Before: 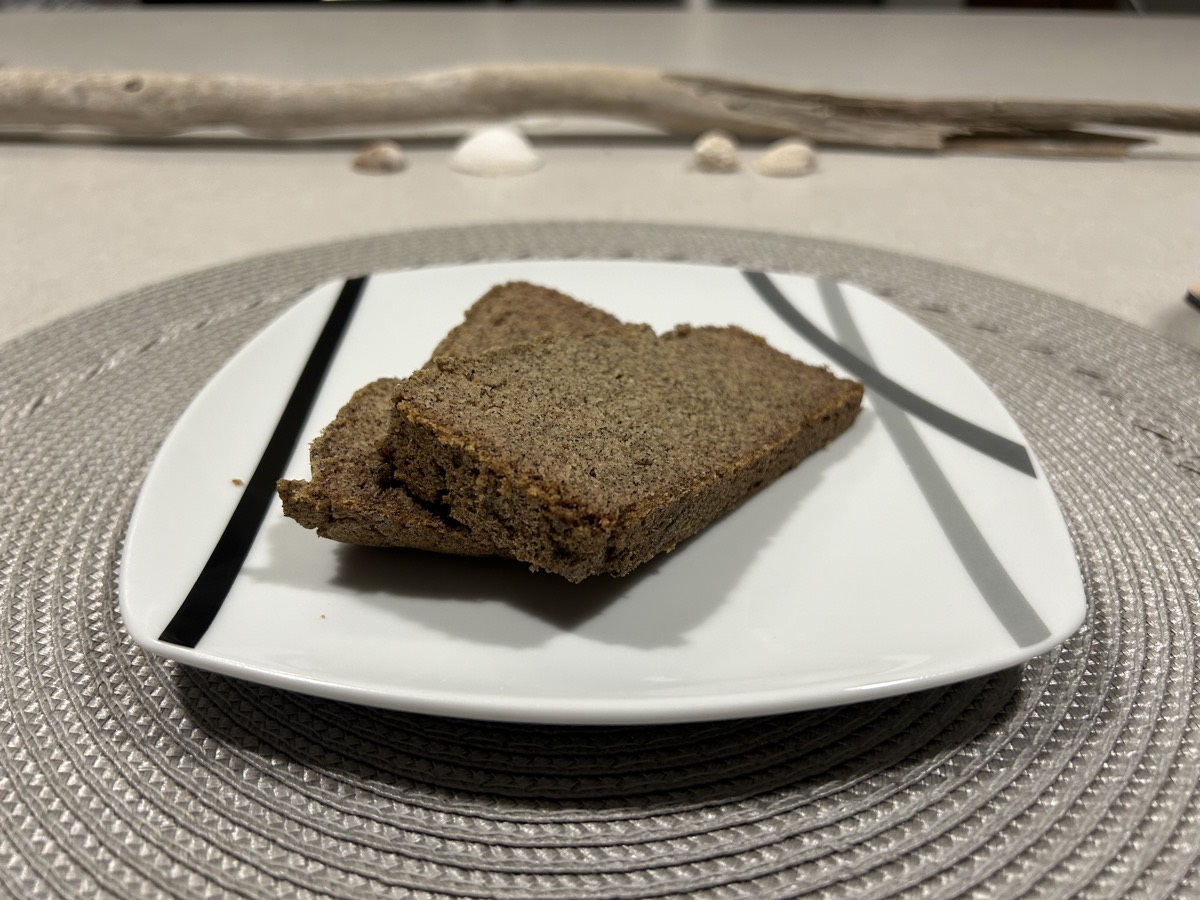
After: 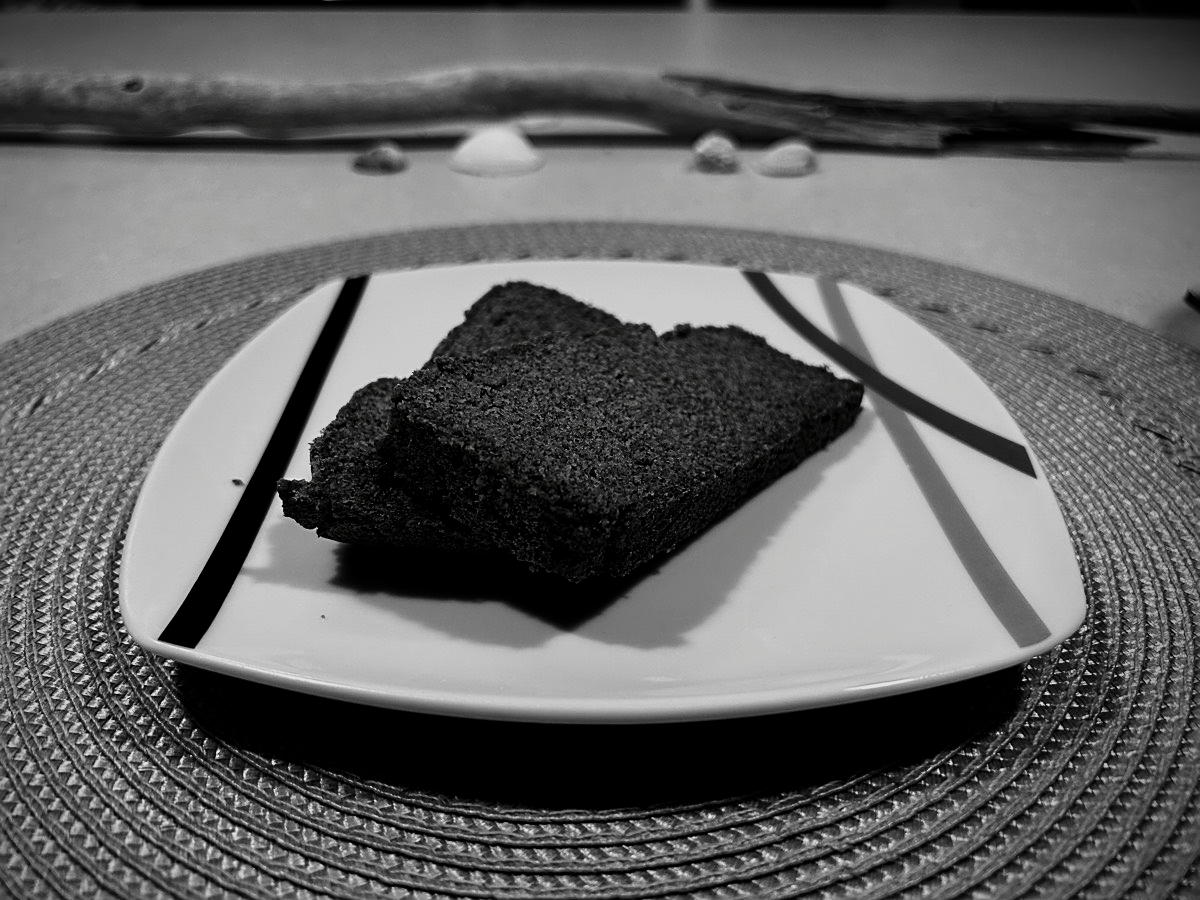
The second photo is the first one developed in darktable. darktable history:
vignetting: fall-off radius 60.81%, brightness -0.998, saturation 0.492, center (-0.079, 0.059)
exposure: black level correction 0.001, exposure 1 EV, compensate highlight preservation false
contrast brightness saturation: contrast 0.024, brightness -0.996, saturation -0.991
color balance rgb: perceptual saturation grading › global saturation 19.312%, saturation formula JzAzBz (2021)
filmic rgb: black relative exposure -7.65 EV, white relative exposure 4.56 EV, threshold 3.05 EV, hardness 3.61, contrast 1.061, enable highlight reconstruction true
sharpen: on, module defaults
